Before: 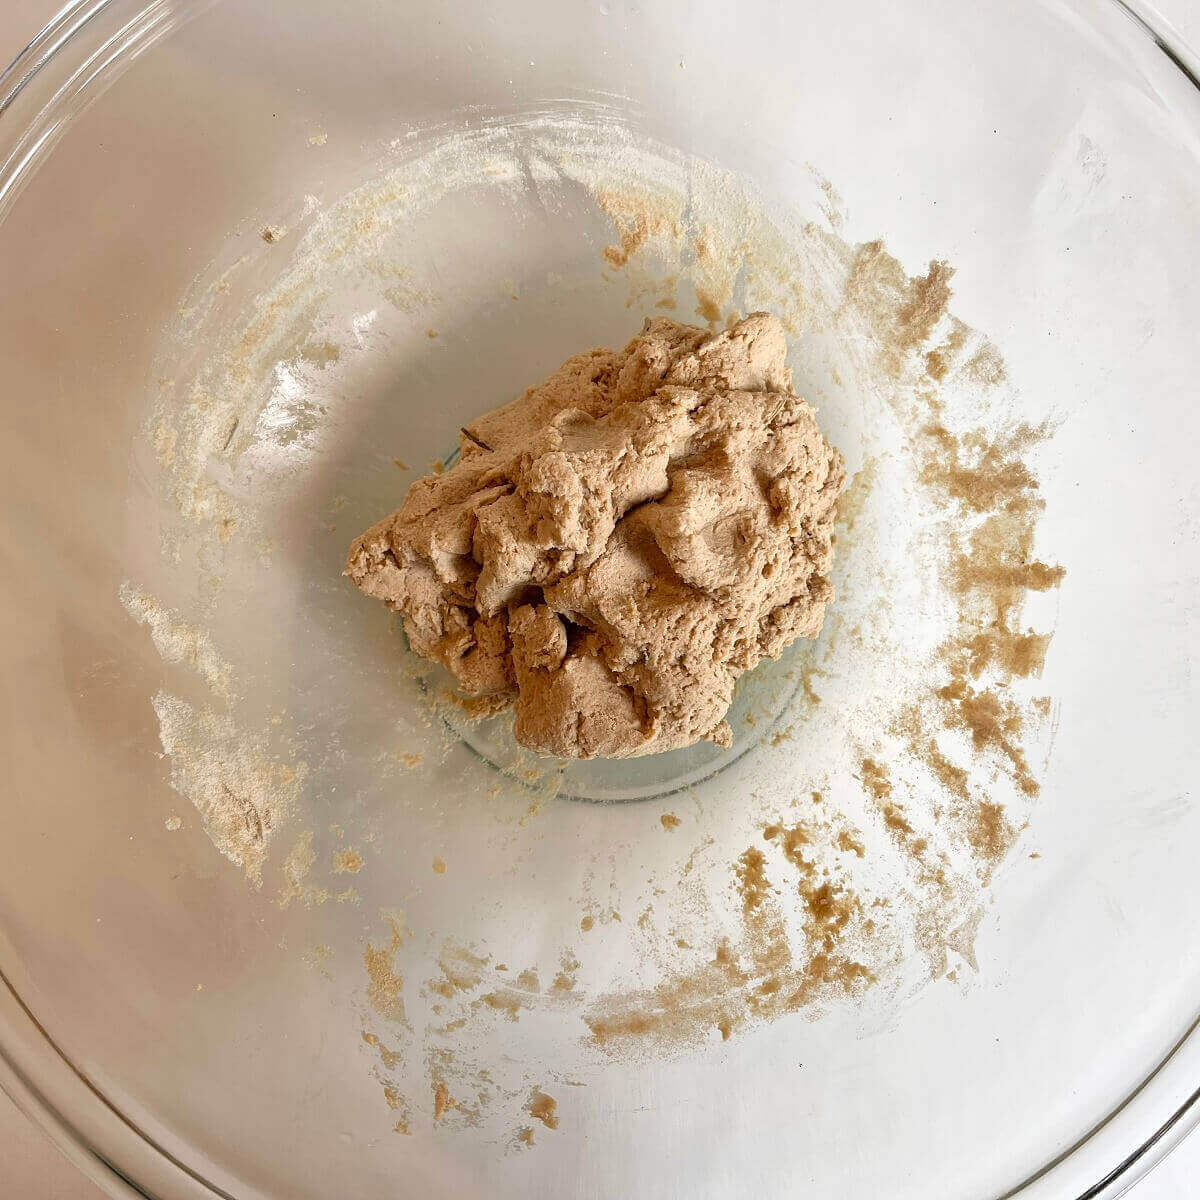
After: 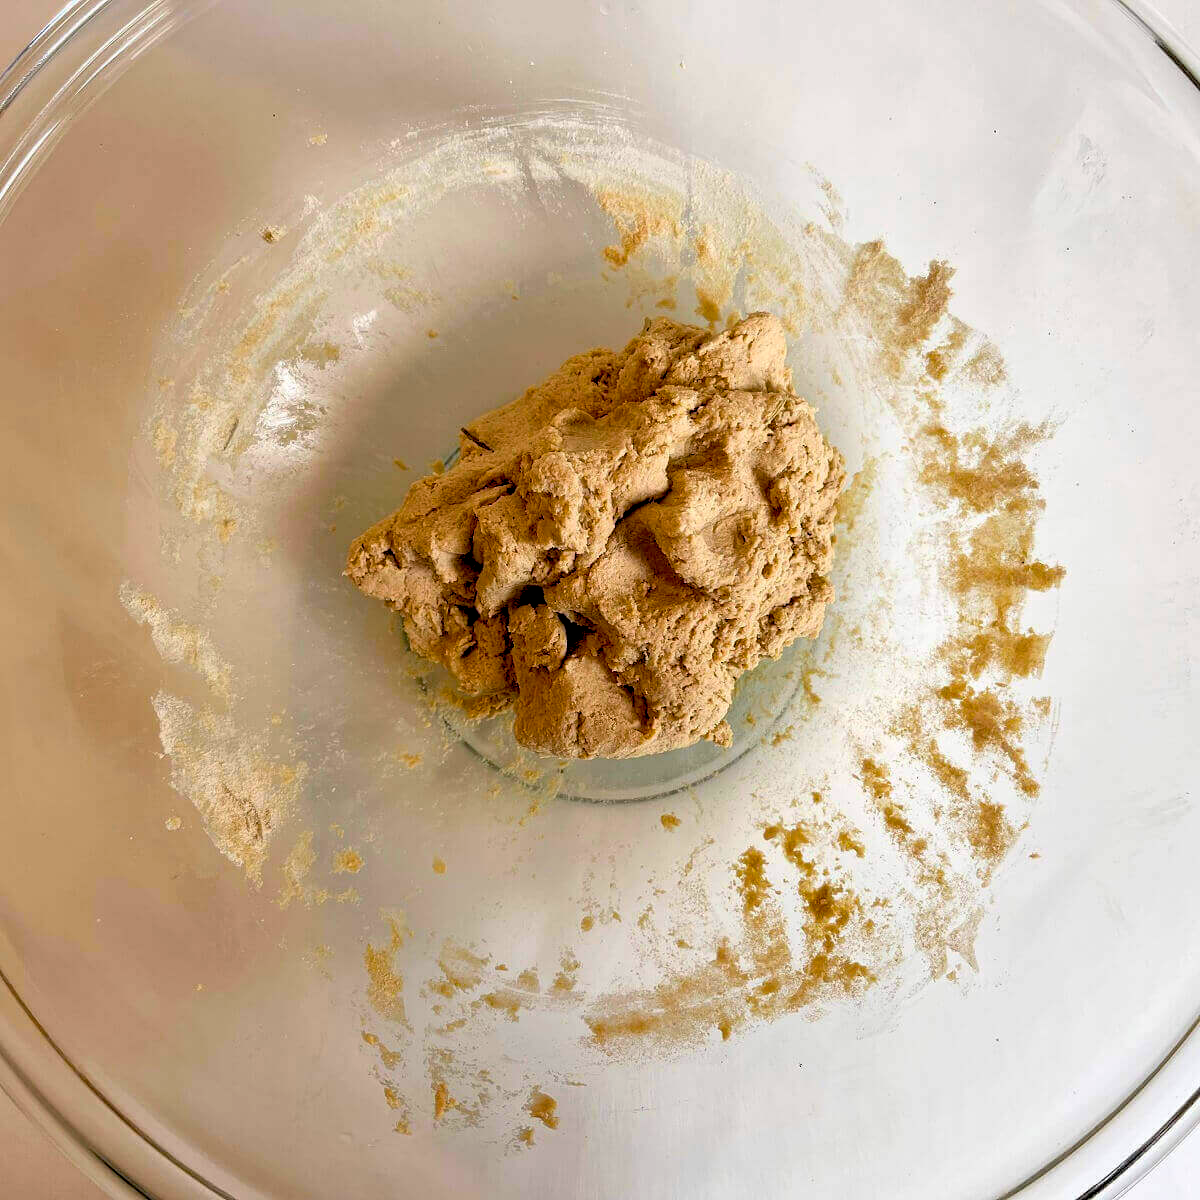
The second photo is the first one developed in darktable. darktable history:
exposure: black level correction 0.002, compensate exposure bias true, compensate highlight preservation false
color balance rgb: shadows lift › chroma 0.714%, shadows lift › hue 111.42°, power › hue 62.68°, global offset › luminance -1.417%, linear chroma grading › shadows -29.636%, linear chroma grading › global chroma 34.631%, perceptual saturation grading › global saturation 10.26%, global vibrance 9.283%
contrast brightness saturation: saturation -0.058
